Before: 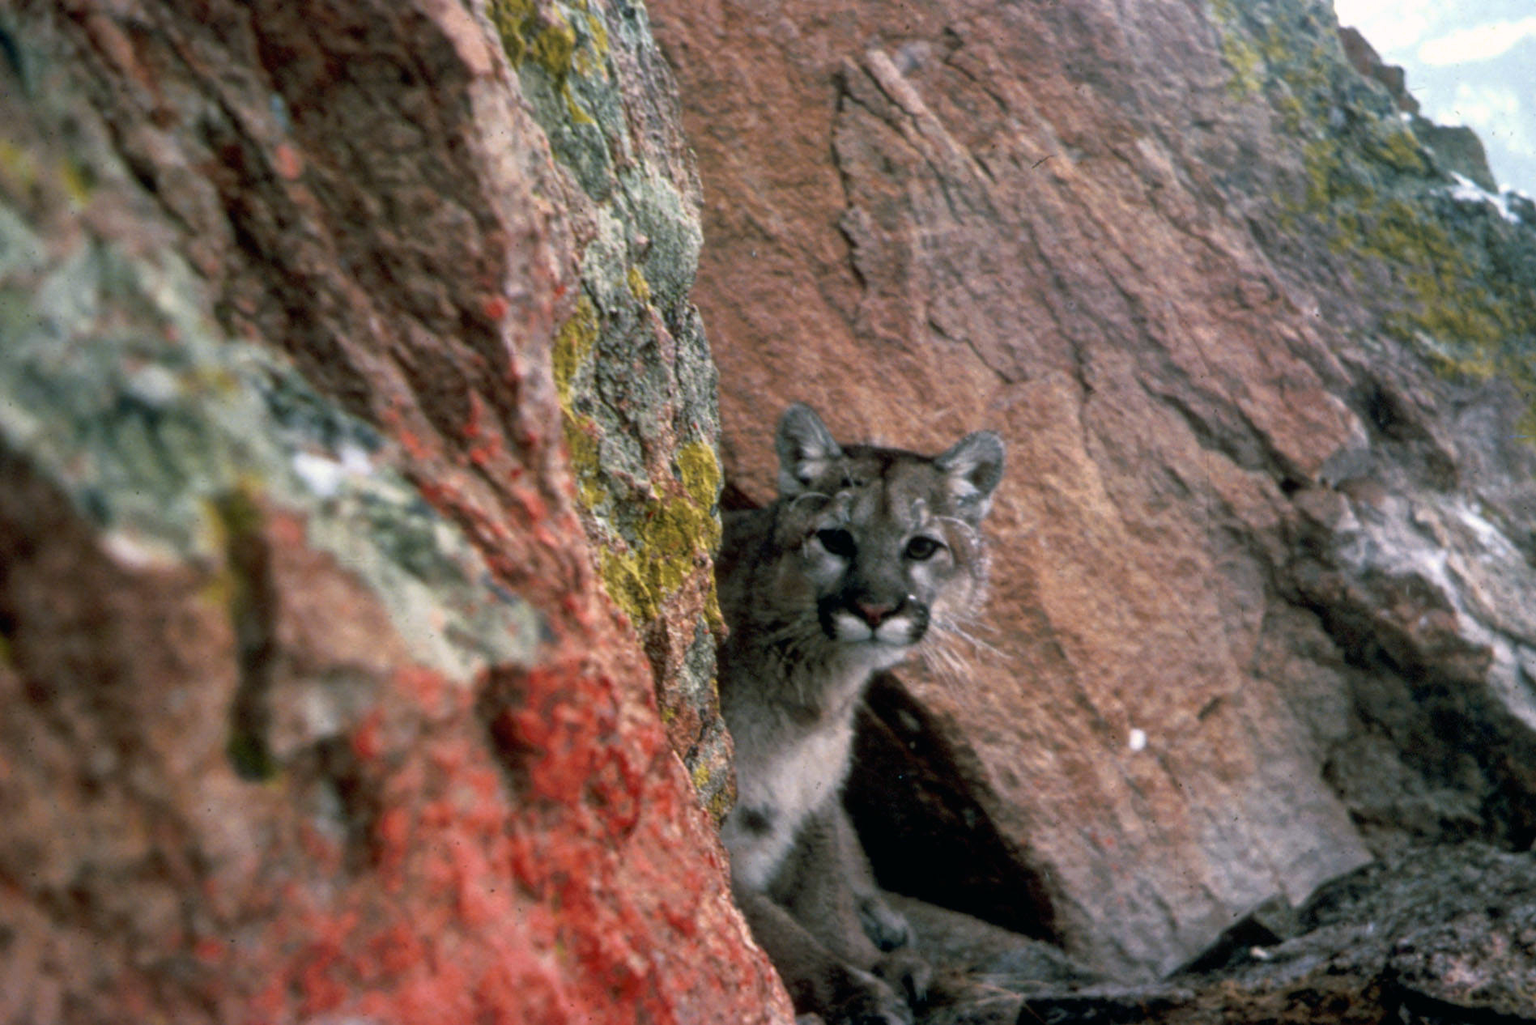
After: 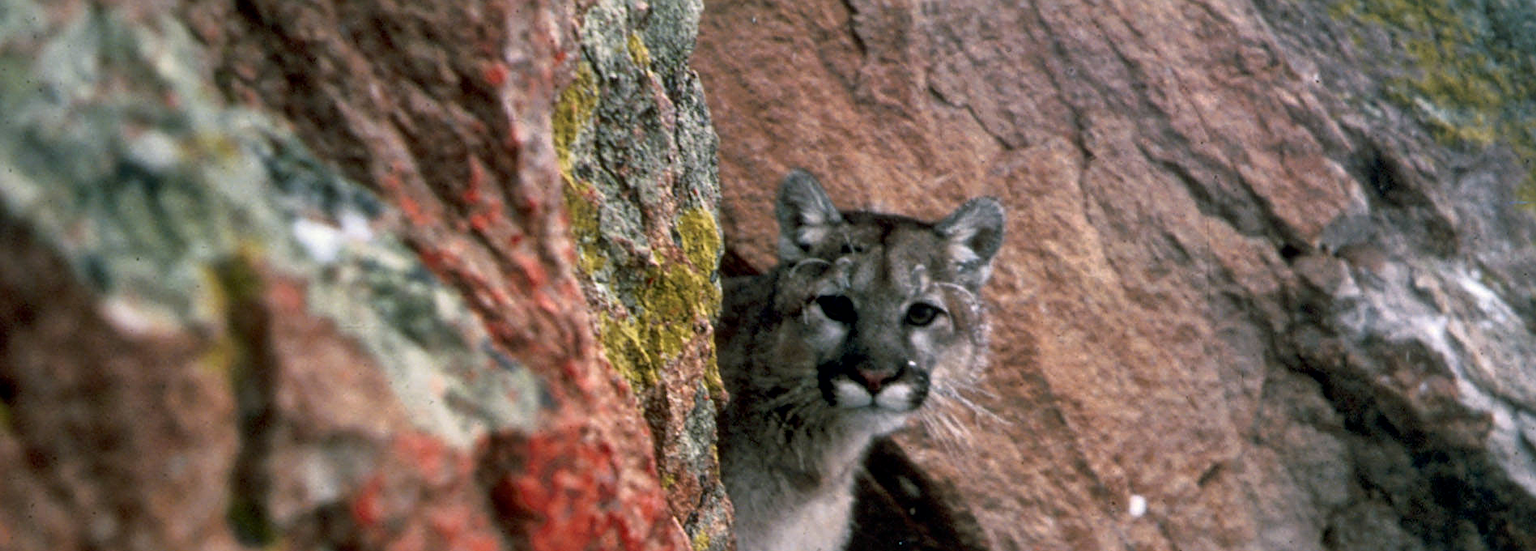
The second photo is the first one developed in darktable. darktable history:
crop and rotate: top 22.832%, bottom 23.298%
sharpen: on, module defaults
local contrast: mode bilateral grid, contrast 20, coarseness 51, detail 121%, midtone range 0.2
